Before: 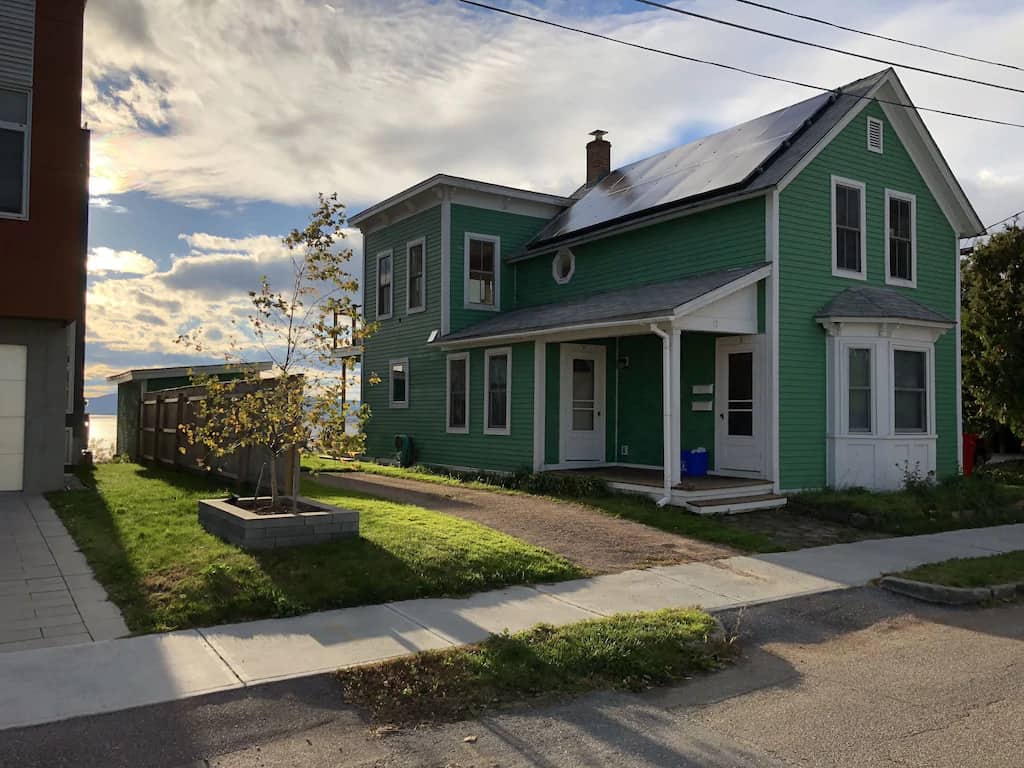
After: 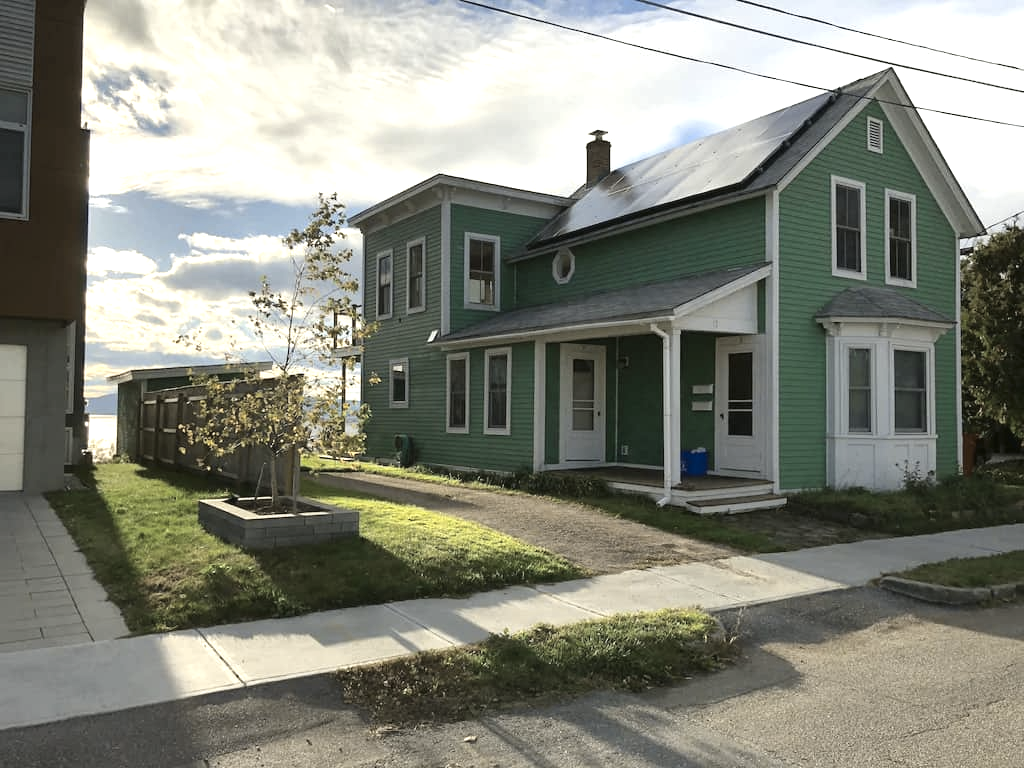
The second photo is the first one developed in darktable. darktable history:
exposure: black level correction -0.002, exposure 0.708 EV, compensate exposure bias true, compensate highlight preservation false
tone curve: curves: ch1 [(0, 0) (0.173, 0.145) (0.467, 0.477) (0.808, 0.611) (1, 1)]; ch2 [(0, 0) (0.255, 0.314) (0.498, 0.509) (0.694, 0.64) (1, 1)], color space Lab, independent channels, preserve colors none
